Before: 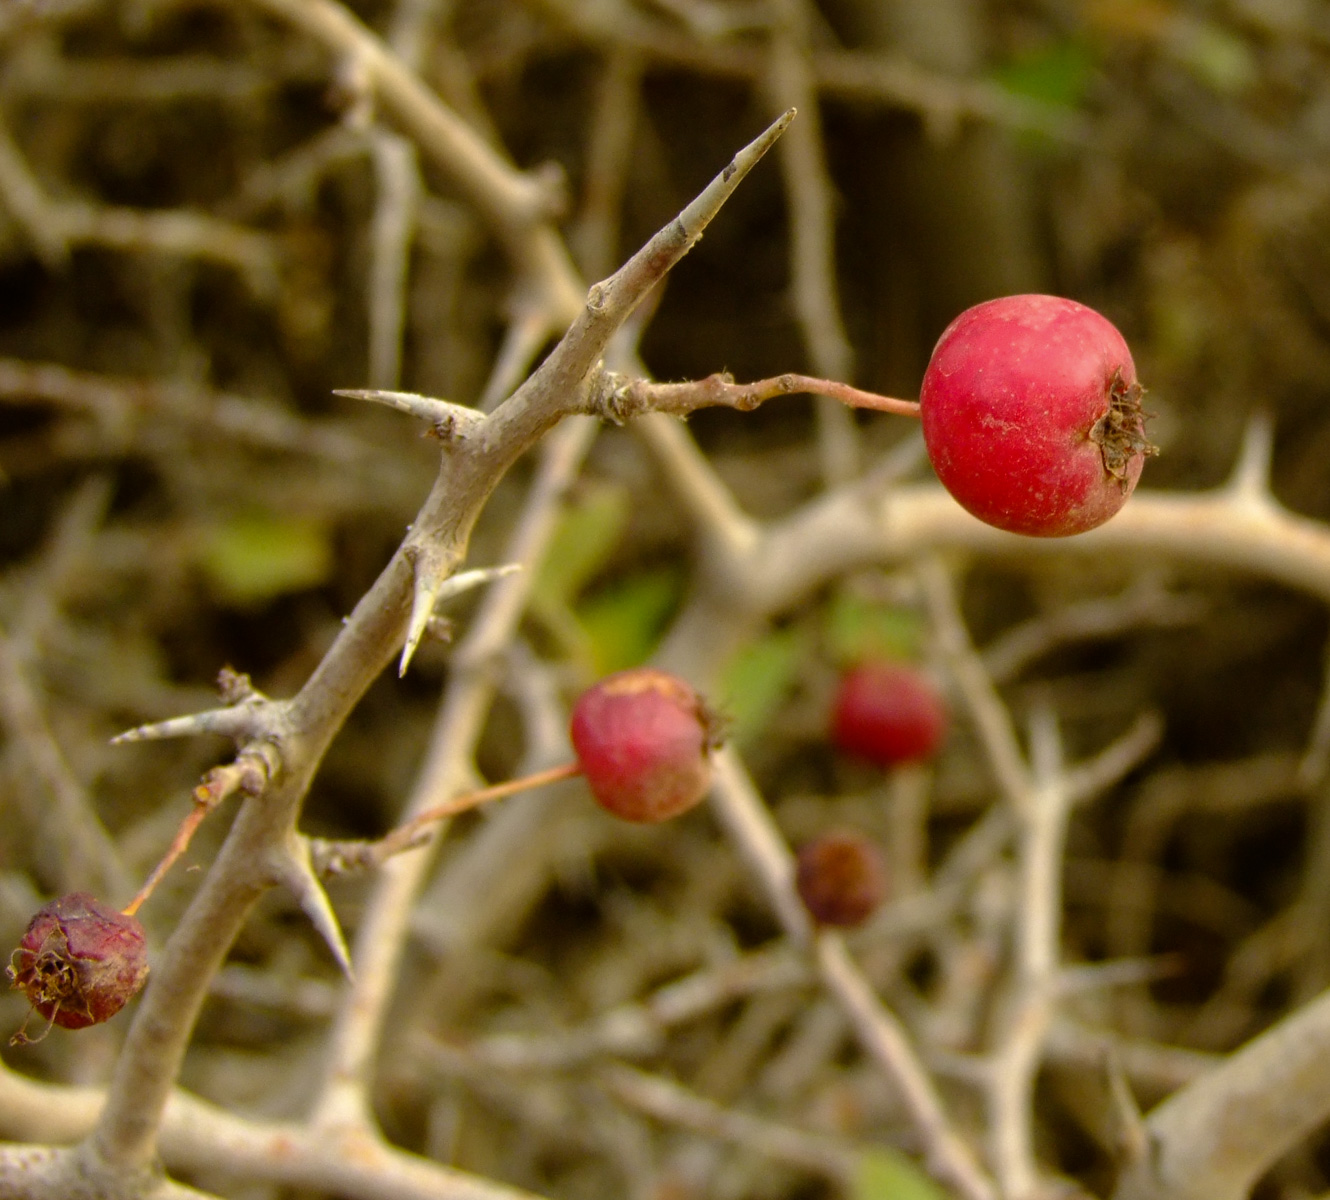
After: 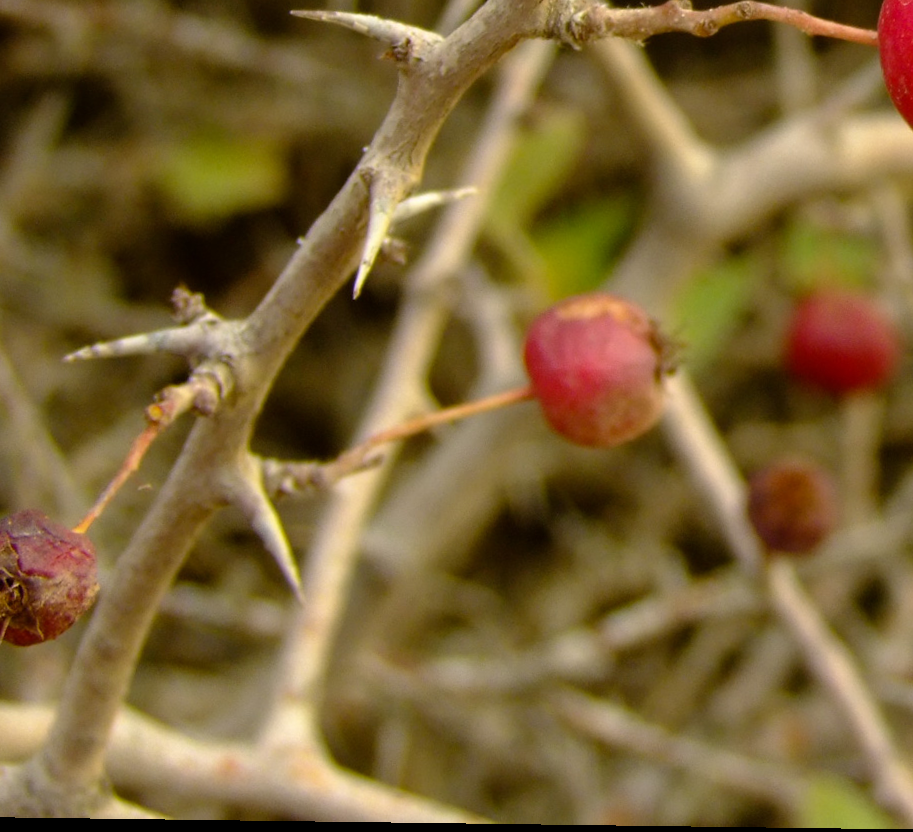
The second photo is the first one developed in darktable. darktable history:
crop and rotate: angle -0.763°, left 3.94%, top 31.603%, right 28.153%
